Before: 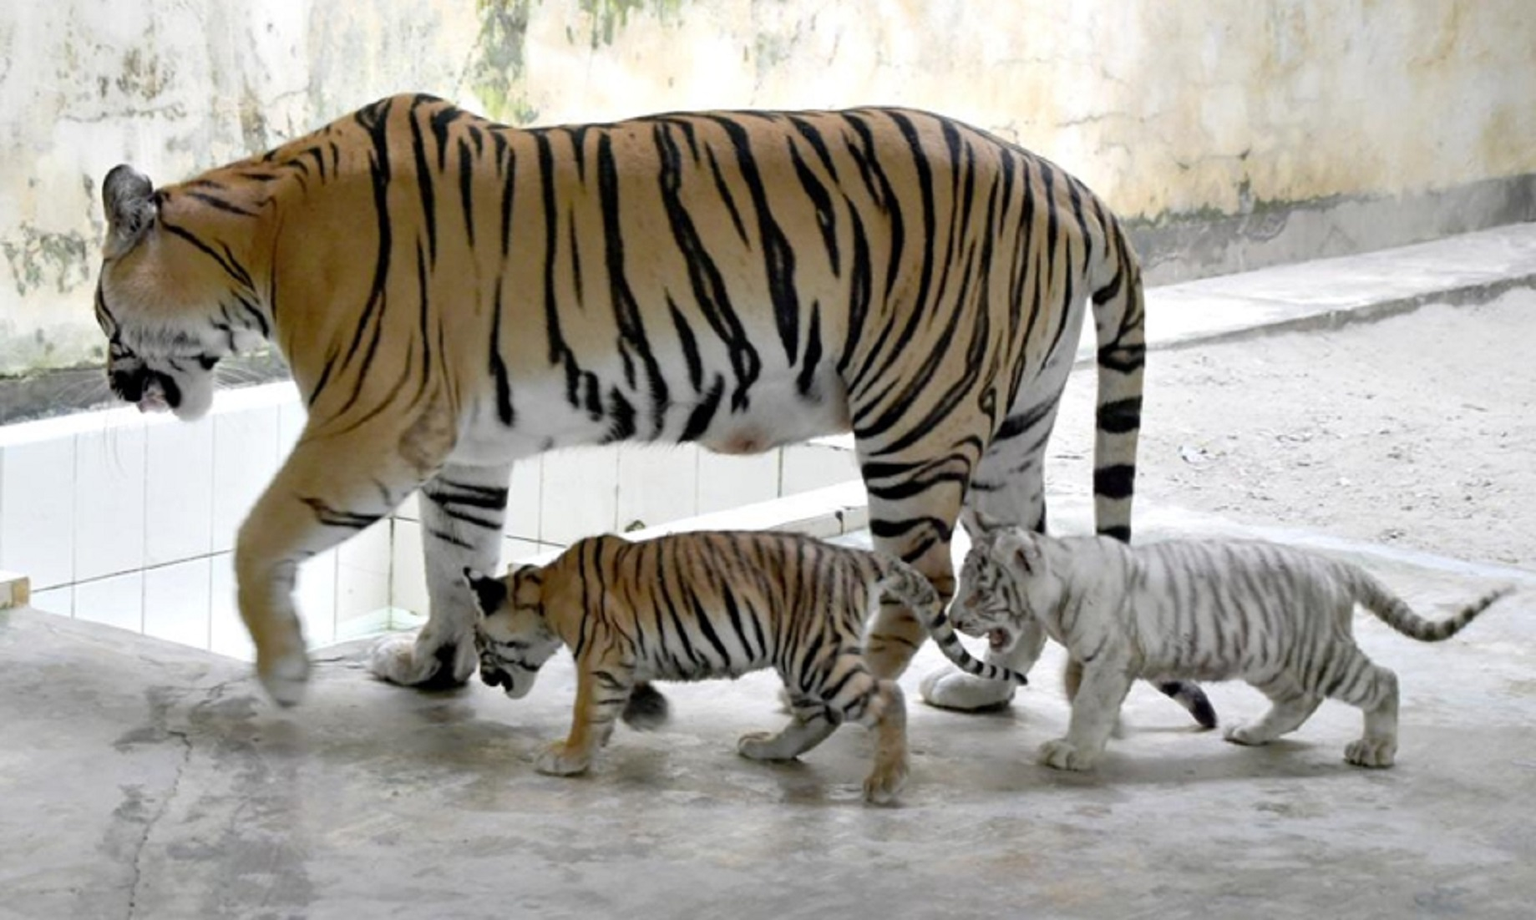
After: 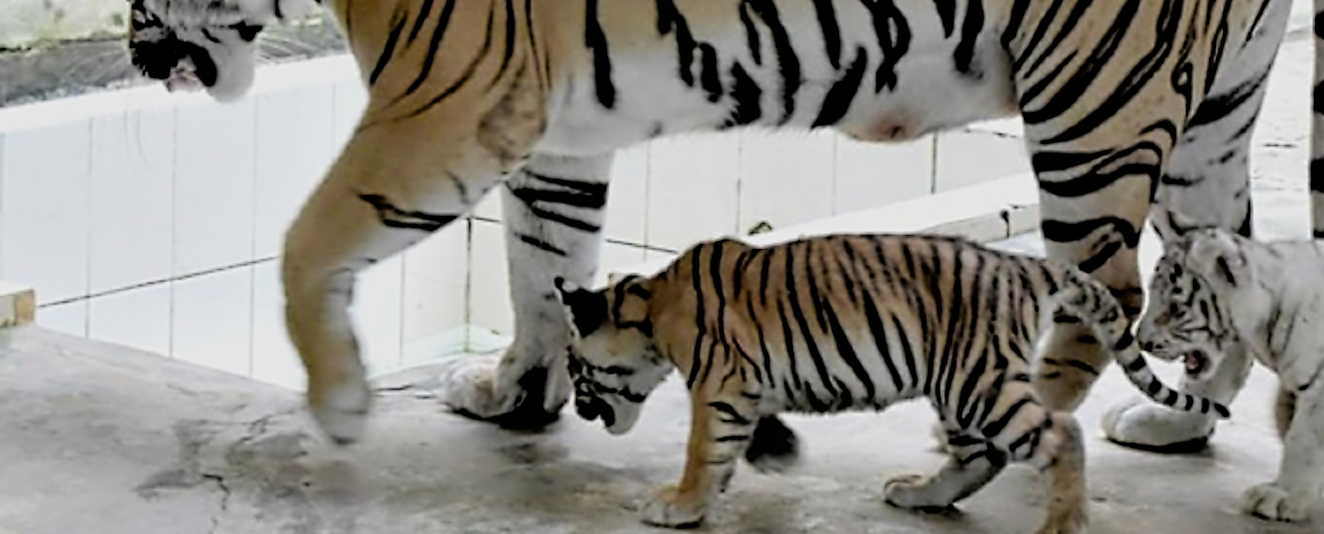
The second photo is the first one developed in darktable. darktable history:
filmic rgb: black relative exposure -3.86 EV, white relative exposure 3.48 EV, hardness 2.63, contrast 1.103
crop: top 36.498%, right 27.964%, bottom 14.995%
contrast equalizer: y [[0.5, 0.5, 0.5, 0.515, 0.749, 0.84], [0.5 ×6], [0.5 ×6], [0, 0, 0, 0.001, 0.067, 0.262], [0 ×6]]
